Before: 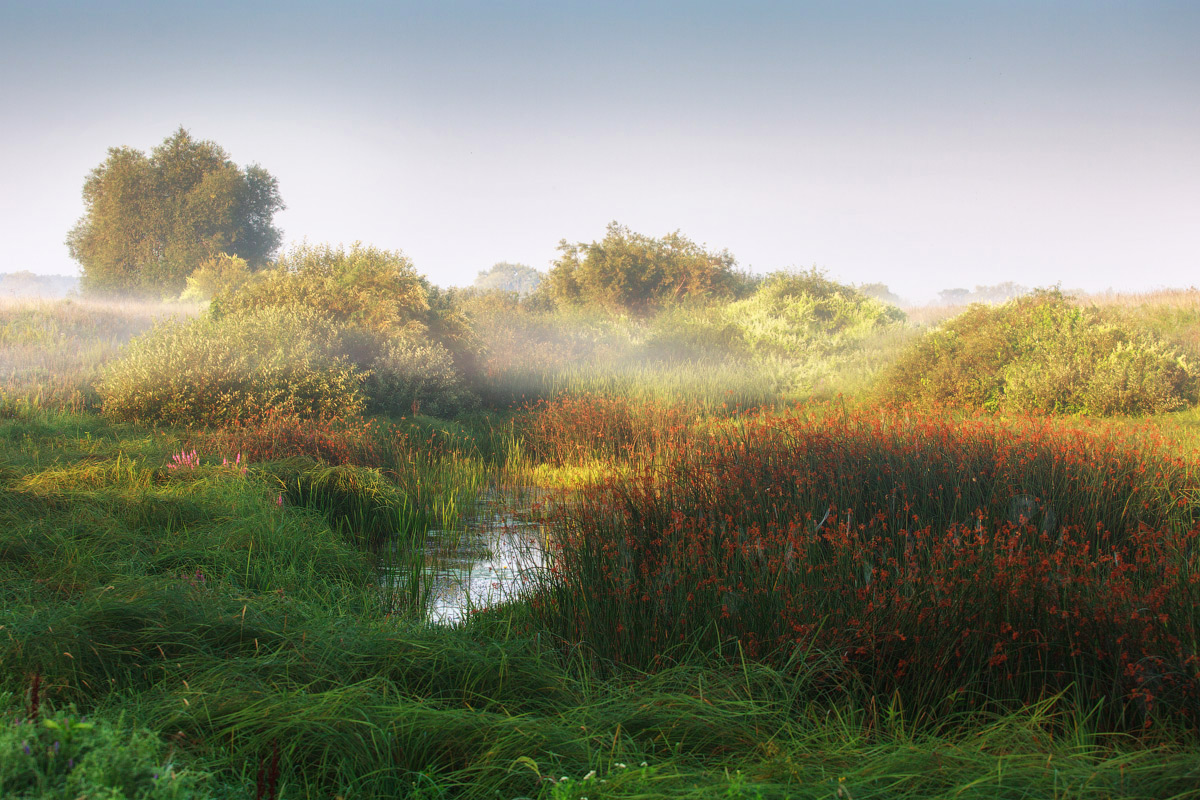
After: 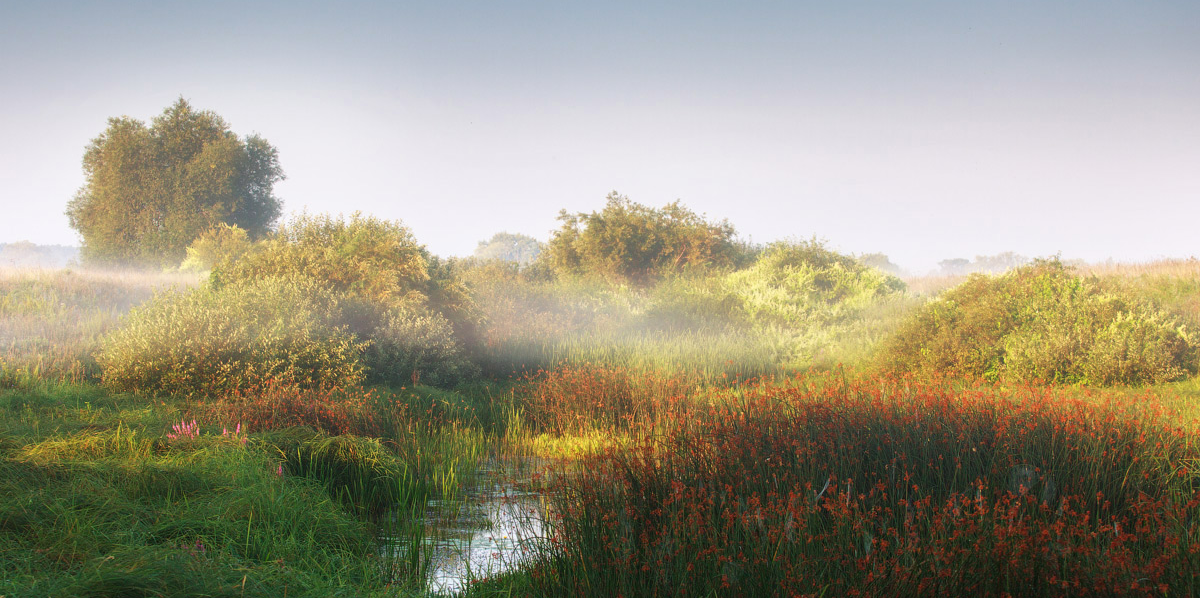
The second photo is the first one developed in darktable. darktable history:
crop: top 3.854%, bottom 21.349%
